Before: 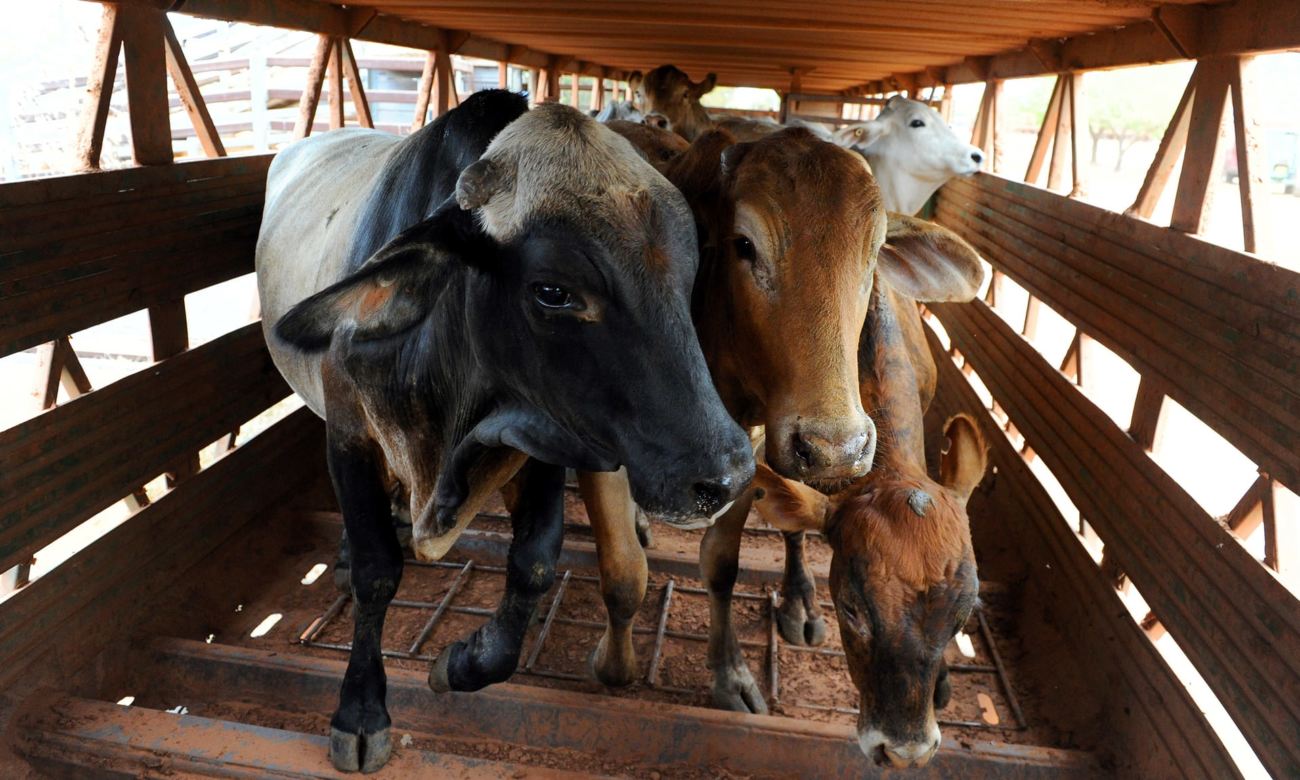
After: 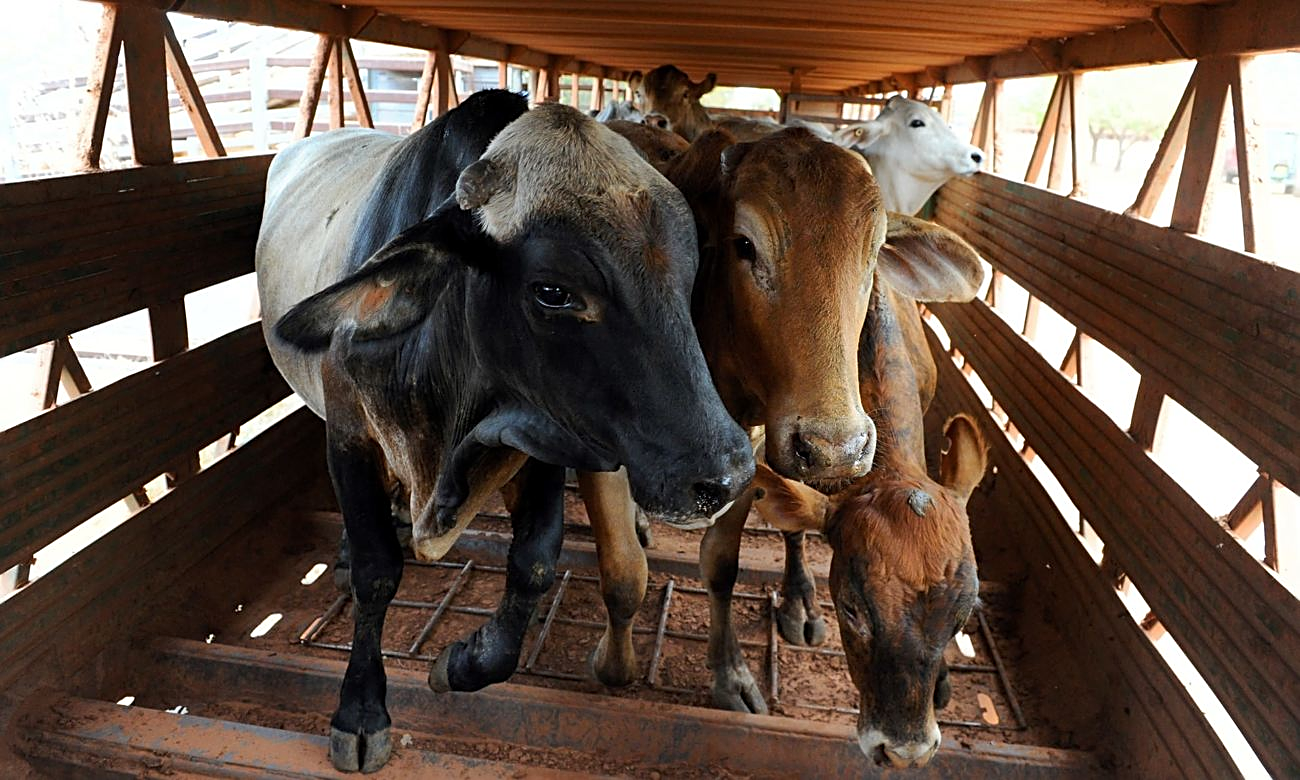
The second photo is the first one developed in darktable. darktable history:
sharpen: amount 0.582
